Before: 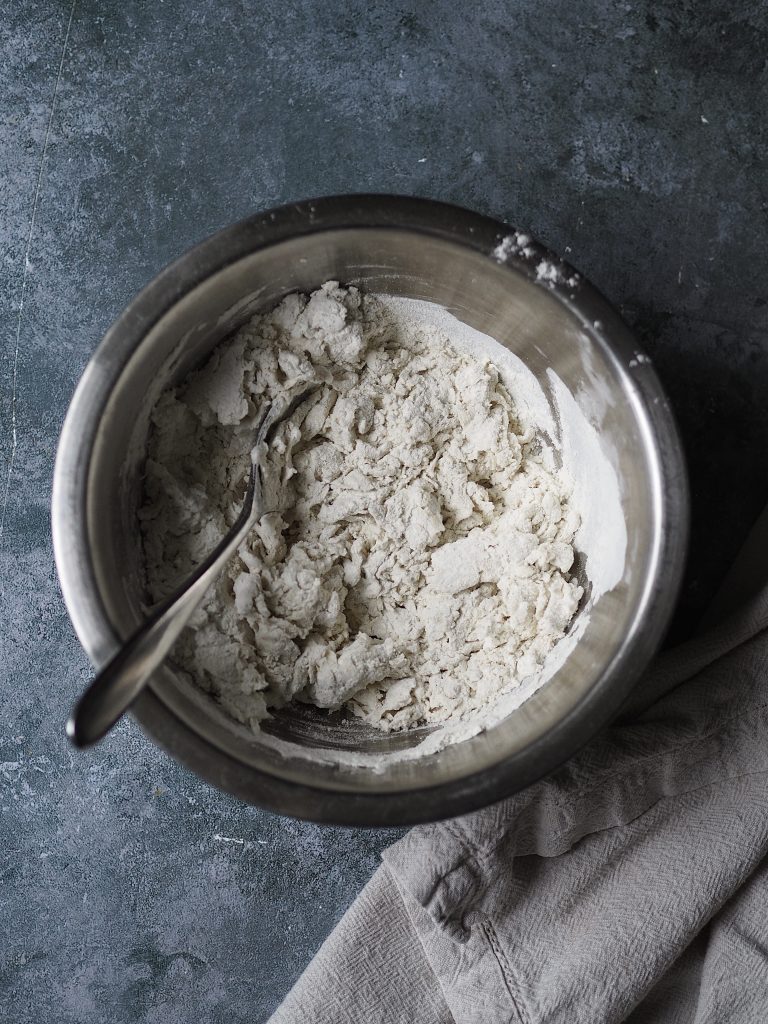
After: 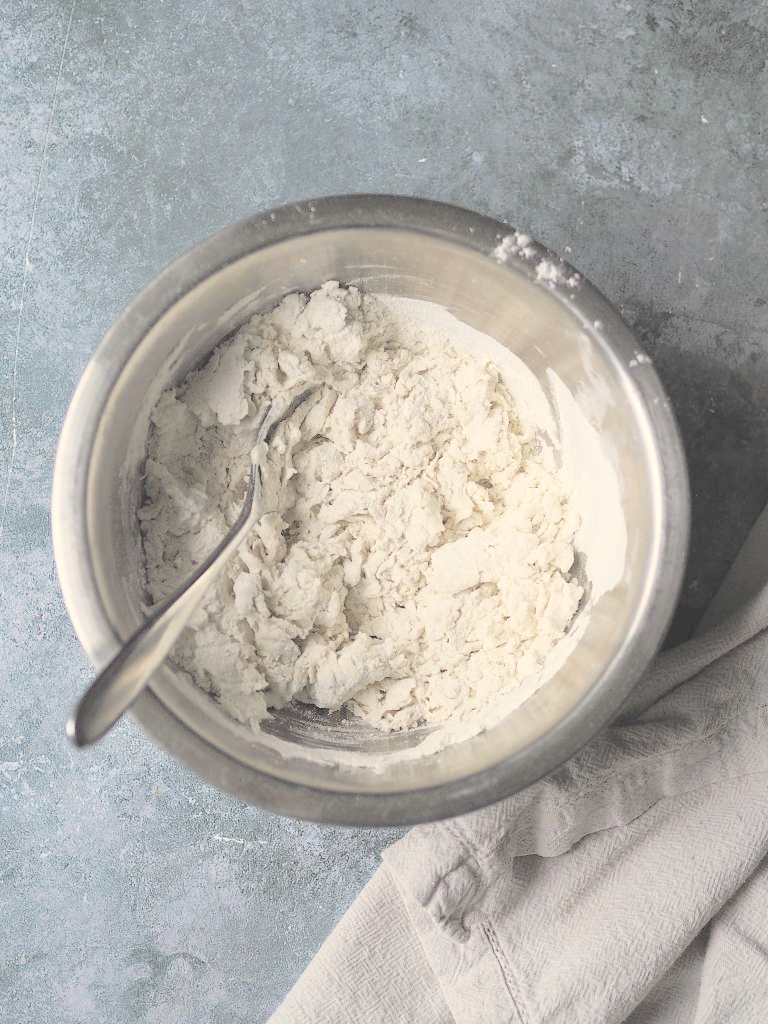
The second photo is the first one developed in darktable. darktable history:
white balance: red 1.045, blue 0.932
contrast brightness saturation: brightness 1
